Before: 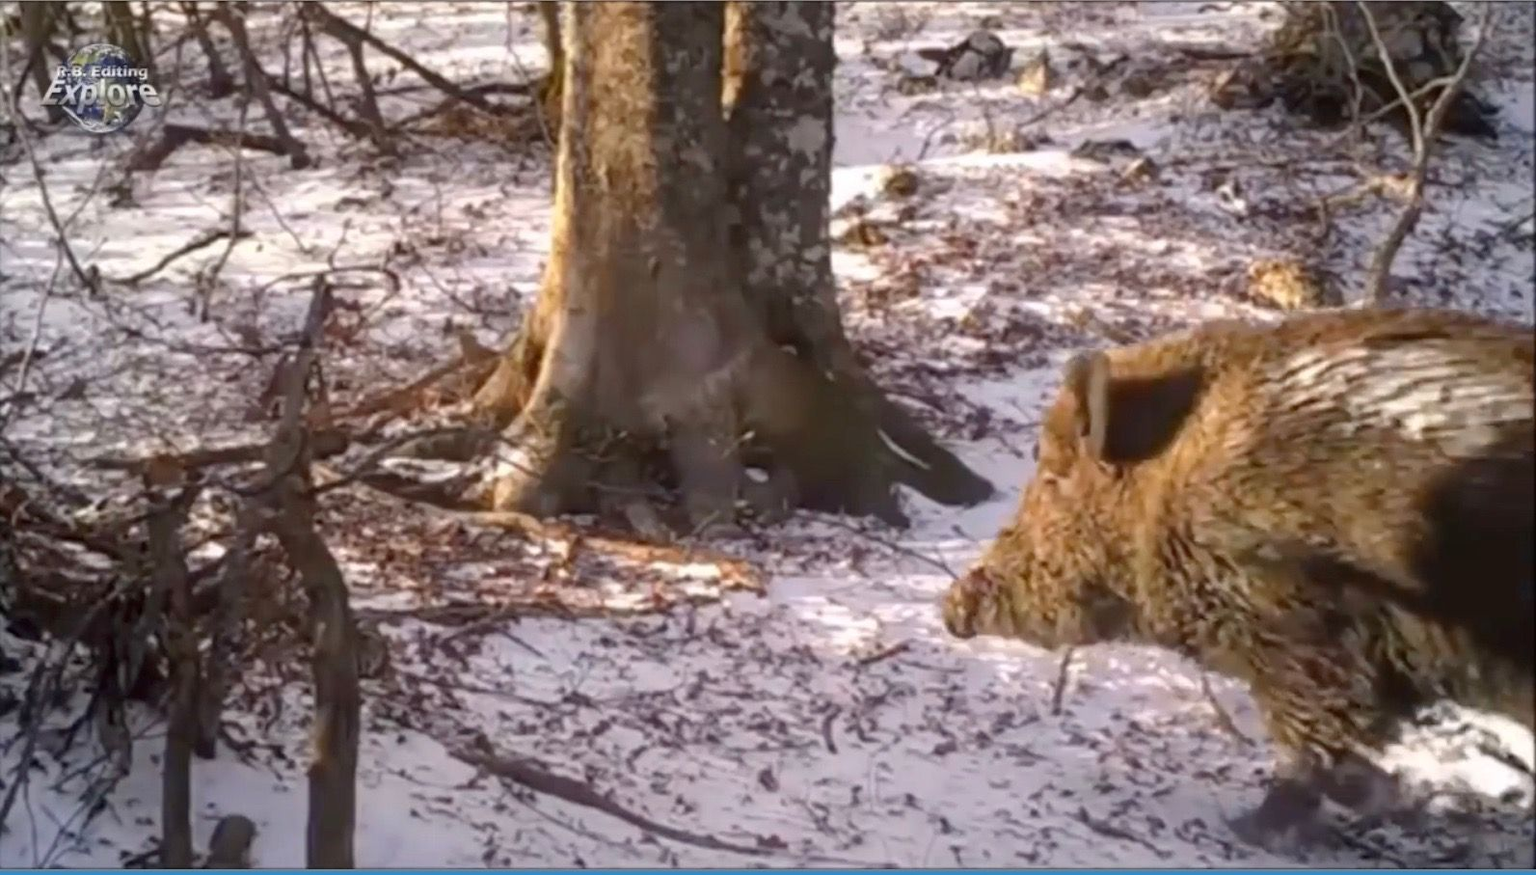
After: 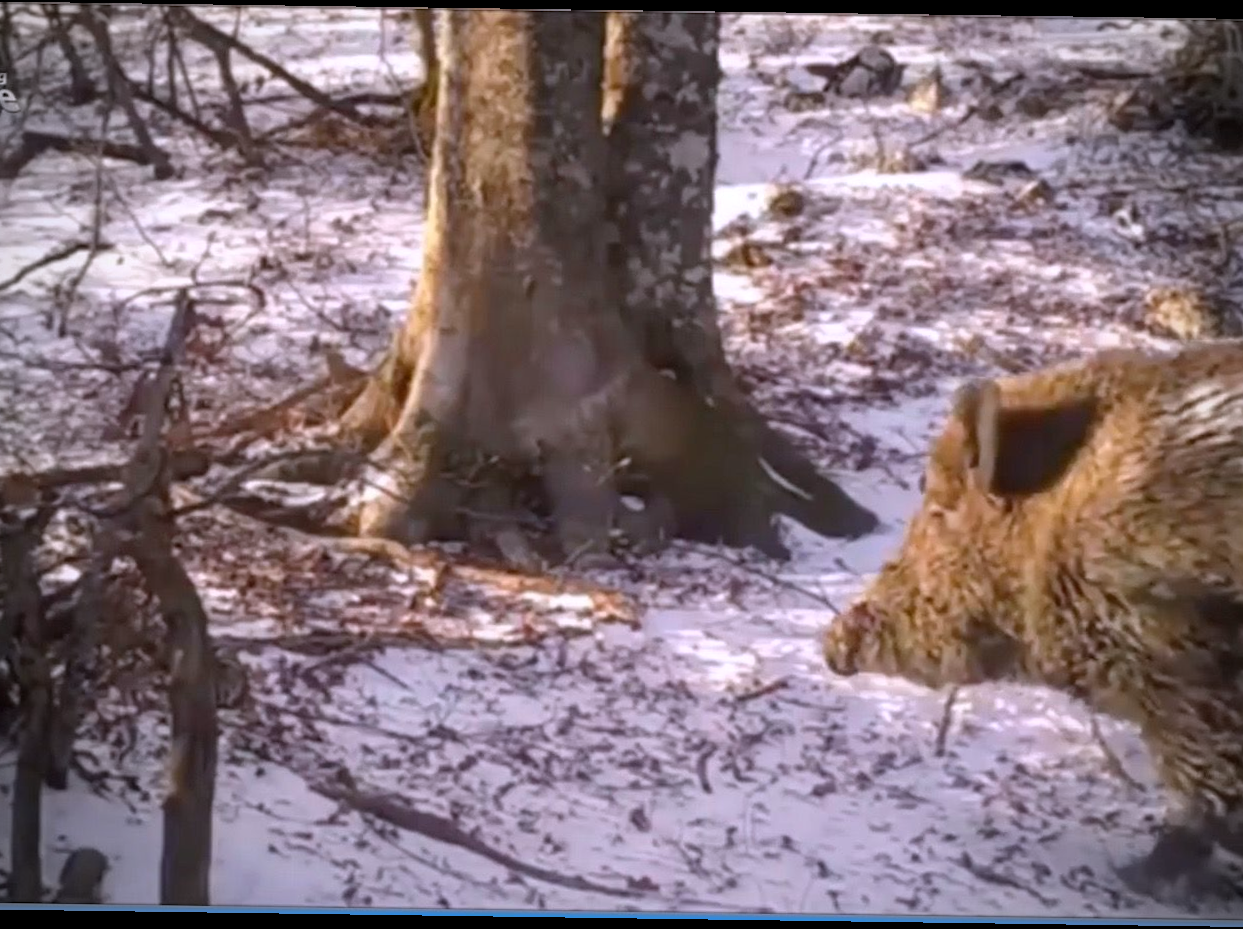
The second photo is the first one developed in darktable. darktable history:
rotate and perspective: rotation 0.8°, automatic cropping off
white balance: red 1.004, blue 1.096
vignetting: on, module defaults
crop: left 9.88%, right 12.664%
